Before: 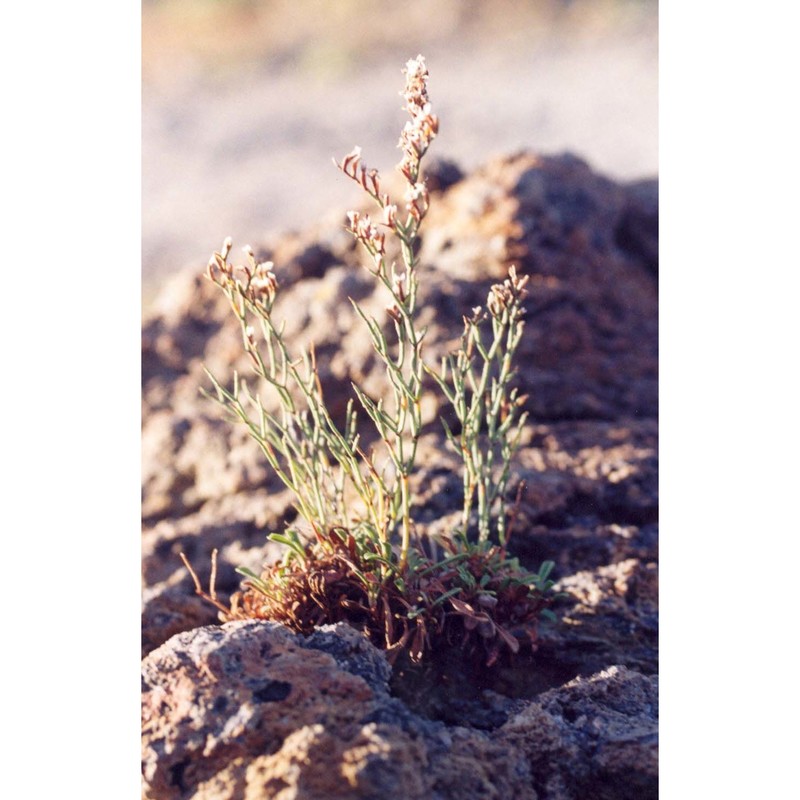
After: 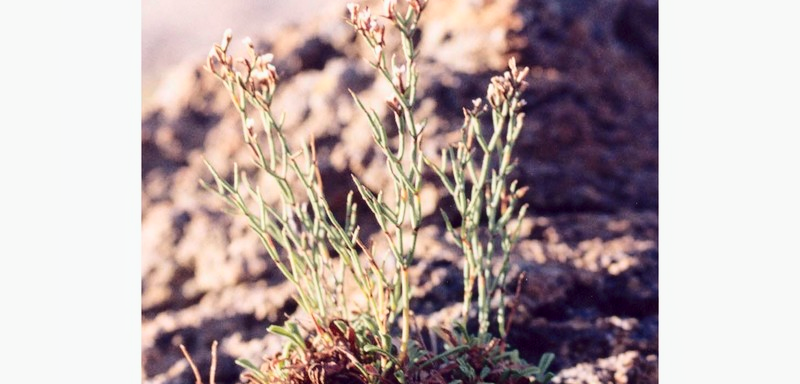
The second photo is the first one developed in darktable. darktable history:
tone curve: curves: ch0 [(0, 0) (0.105, 0.068) (0.181, 0.14) (0.28, 0.259) (0.384, 0.404) (0.485, 0.531) (0.638, 0.681) (0.87, 0.883) (1, 0.977)]; ch1 [(0, 0) (0.161, 0.092) (0.35, 0.33) (0.379, 0.401) (0.456, 0.469) (0.501, 0.499) (0.516, 0.524) (0.562, 0.569) (0.635, 0.646) (1, 1)]; ch2 [(0, 0) (0.371, 0.362) (0.437, 0.437) (0.5, 0.5) (0.53, 0.524) (0.56, 0.561) (0.622, 0.606) (1, 1)], color space Lab, independent channels, preserve colors none
crop and rotate: top 26.007%, bottom 25.957%
contrast equalizer: octaves 7, y [[0.6 ×6], [0.55 ×6], [0 ×6], [0 ×6], [0 ×6]], mix 0.139
